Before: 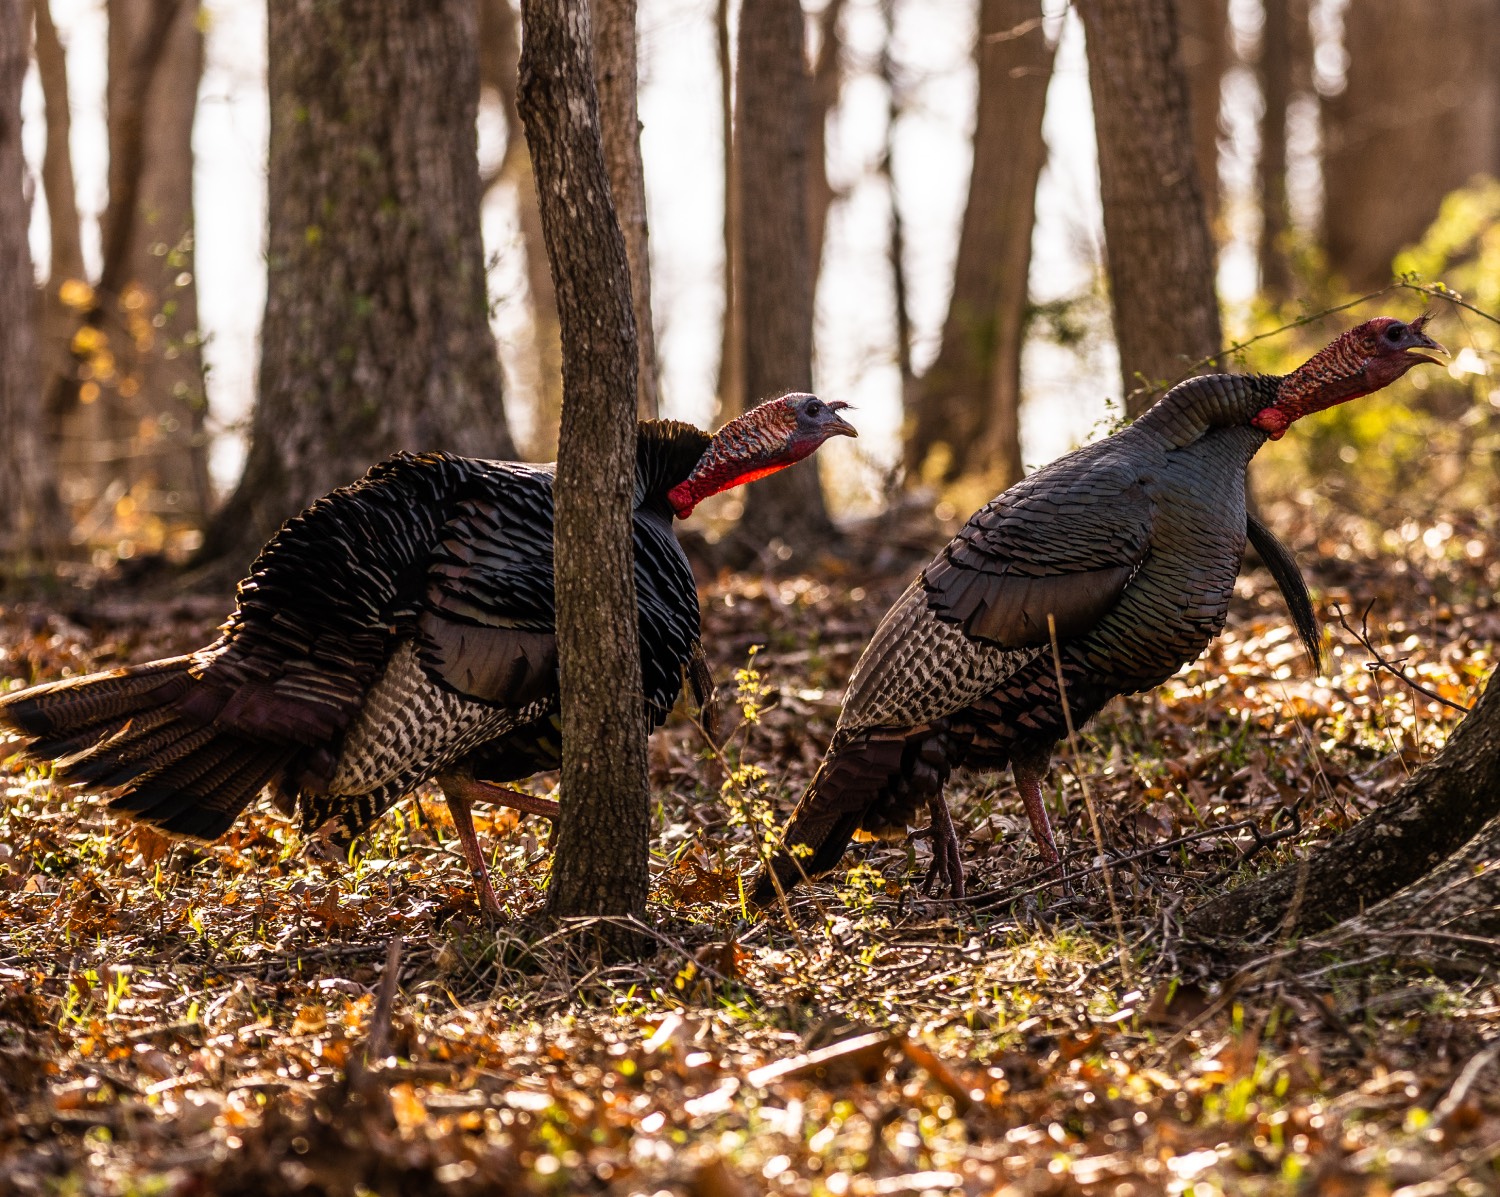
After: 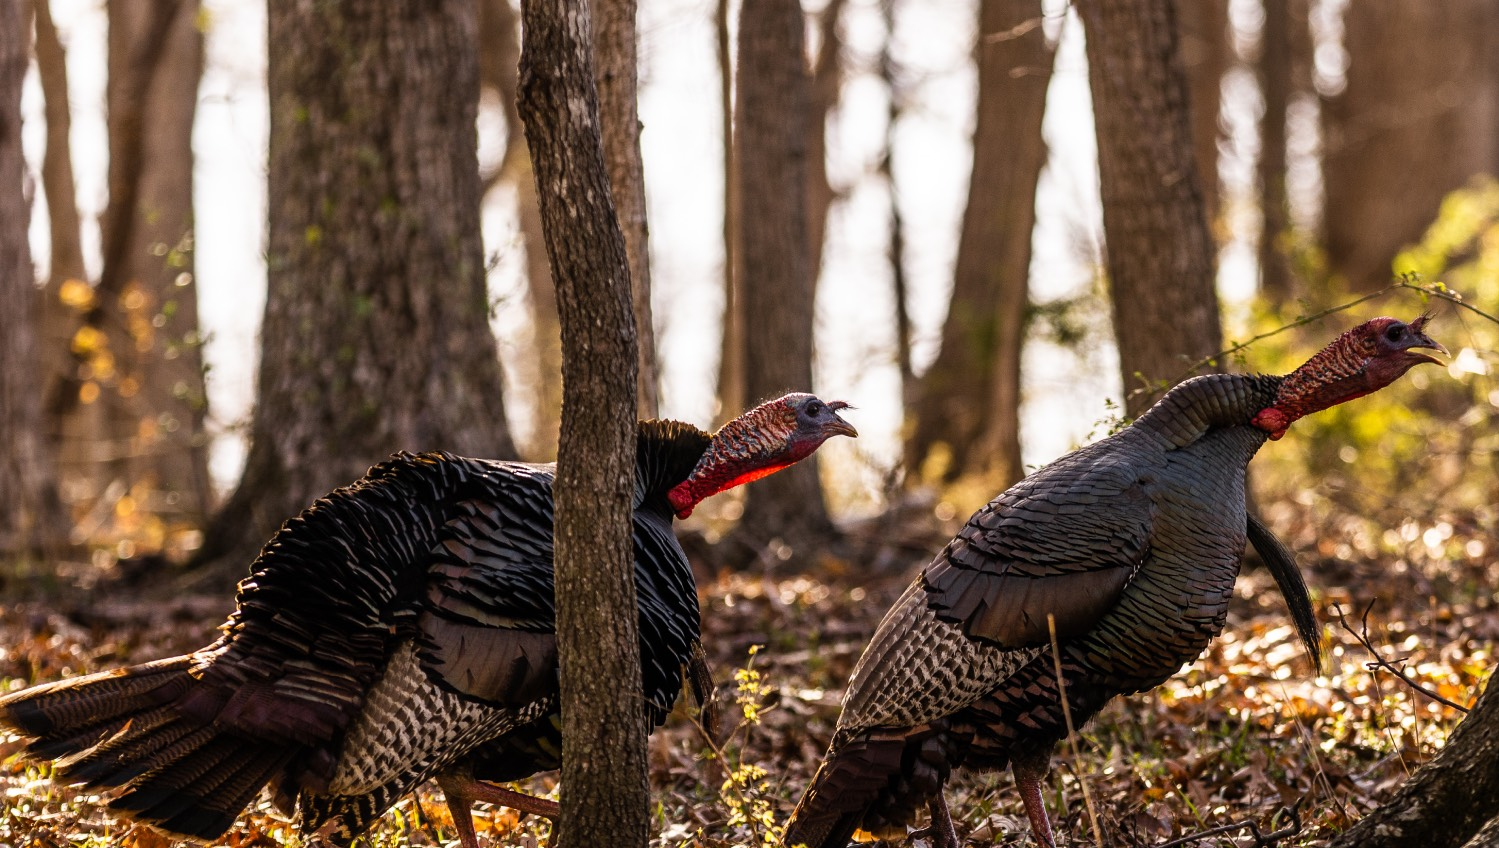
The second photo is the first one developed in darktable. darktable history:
exposure: compensate exposure bias true
crop: right 0%, bottom 29.125%
